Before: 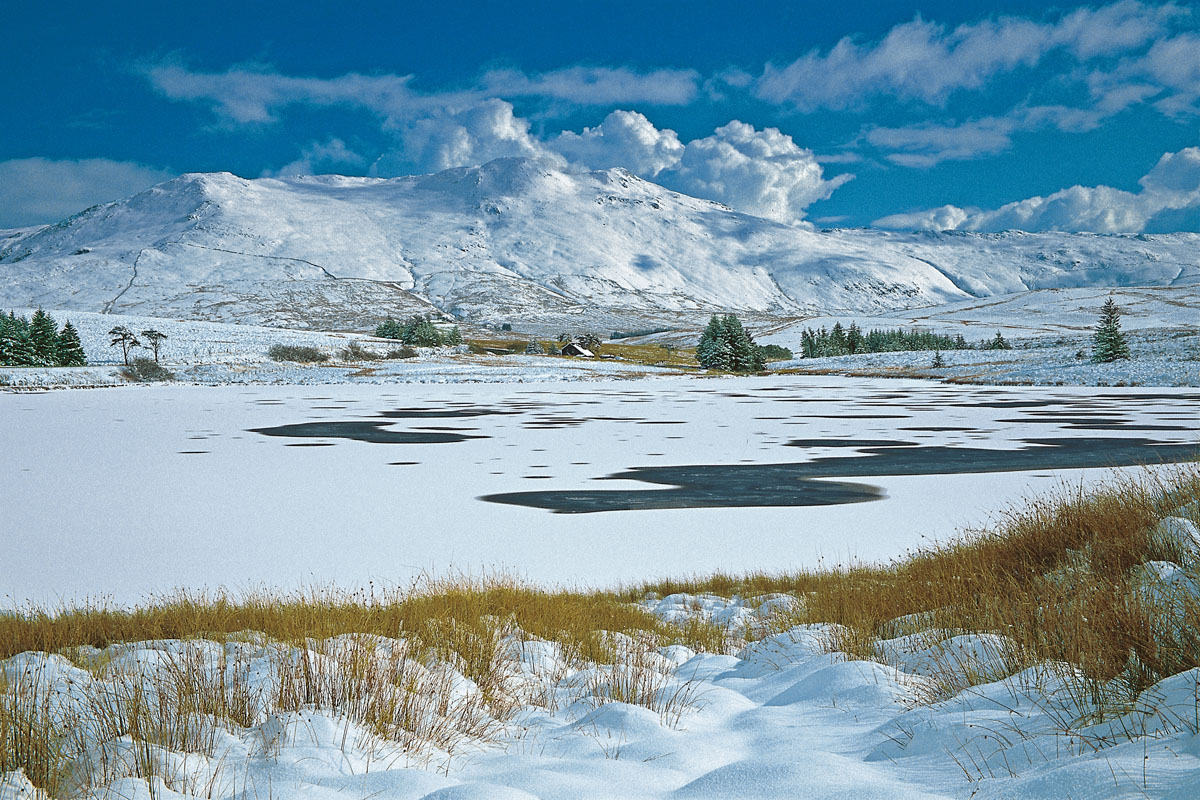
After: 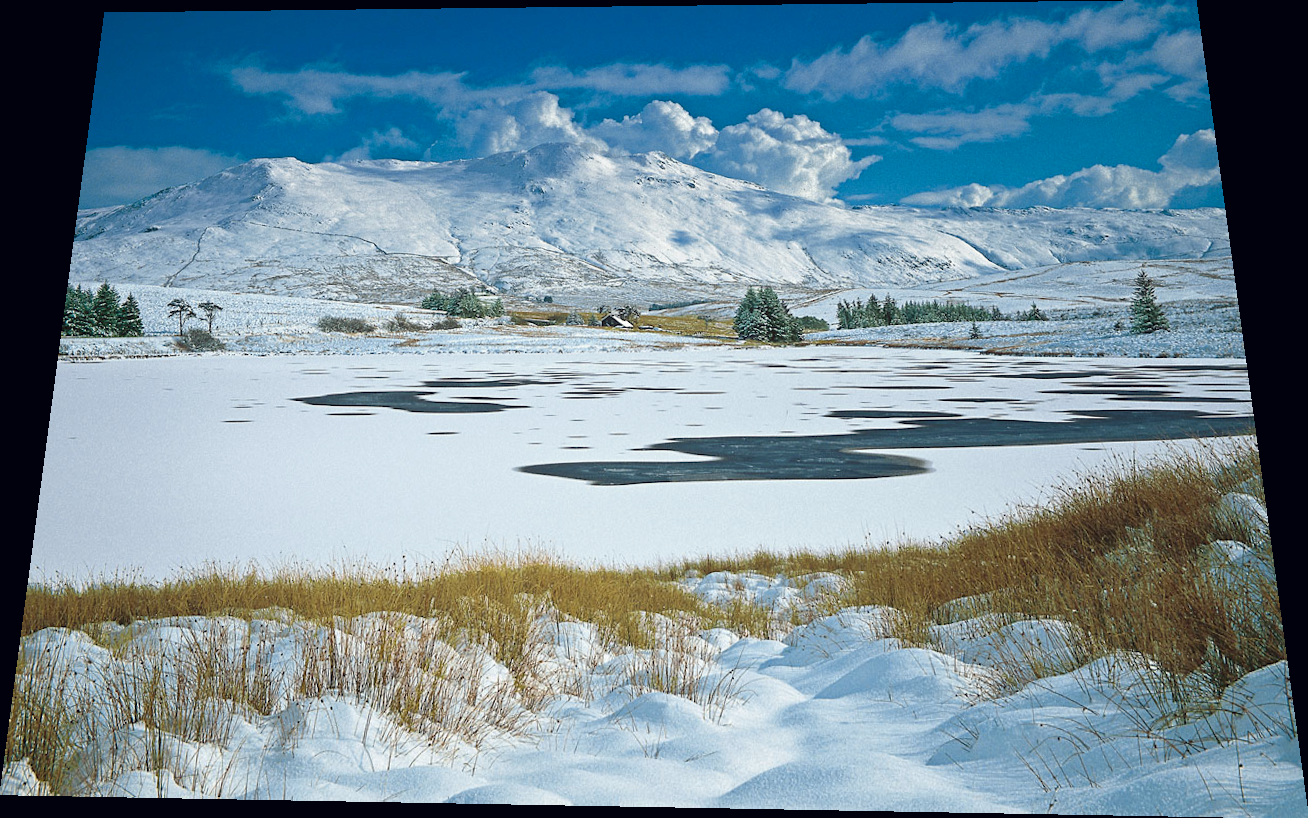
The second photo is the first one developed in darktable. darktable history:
rotate and perspective: rotation 0.128°, lens shift (vertical) -0.181, lens shift (horizontal) -0.044, shear 0.001, automatic cropping off
color correction: highlights a* 0.207, highlights b* 2.7, shadows a* -0.874, shadows b* -4.78
shadows and highlights: shadows -24.28, highlights 49.77, soften with gaussian
